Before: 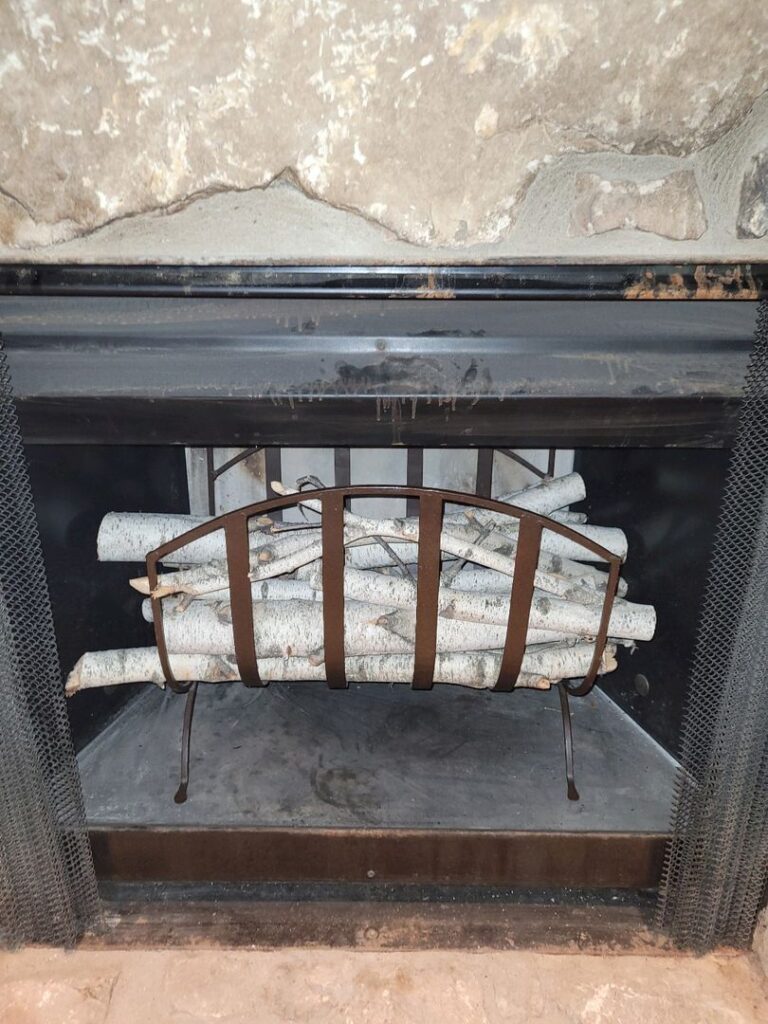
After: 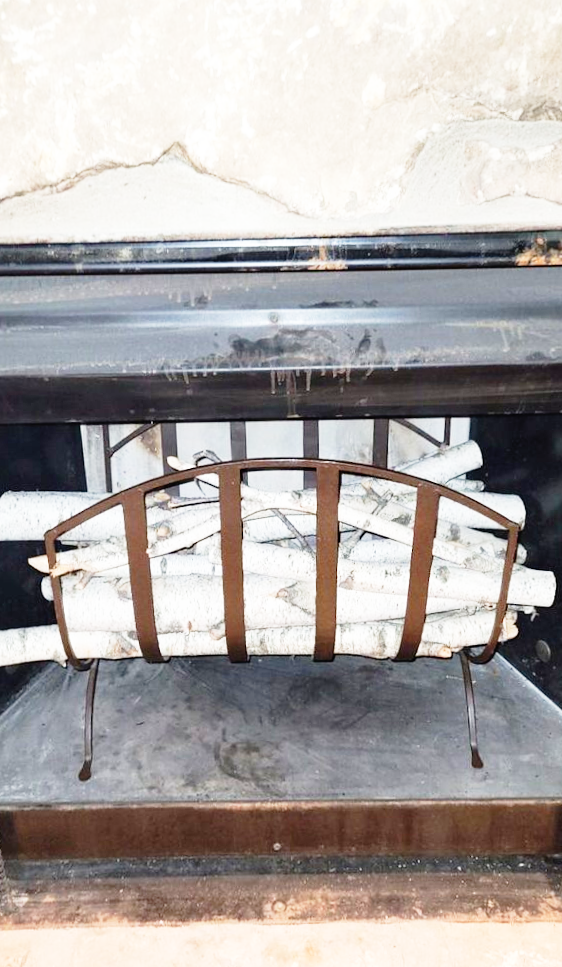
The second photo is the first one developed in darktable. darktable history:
crop: left 13.443%, right 13.31%
base curve: curves: ch0 [(0, 0) (0.012, 0.01) (0.073, 0.168) (0.31, 0.711) (0.645, 0.957) (1, 1)], preserve colors none
rotate and perspective: rotation -1.42°, crop left 0.016, crop right 0.984, crop top 0.035, crop bottom 0.965
